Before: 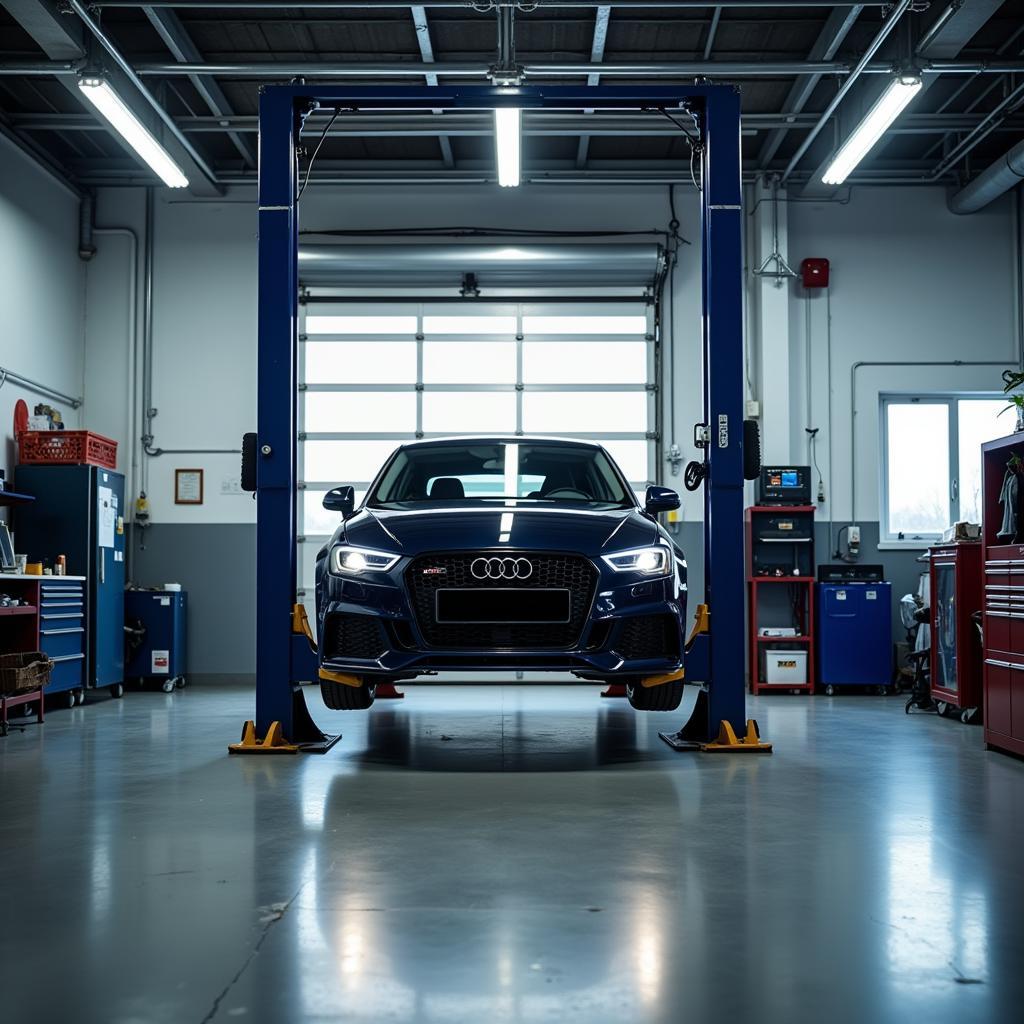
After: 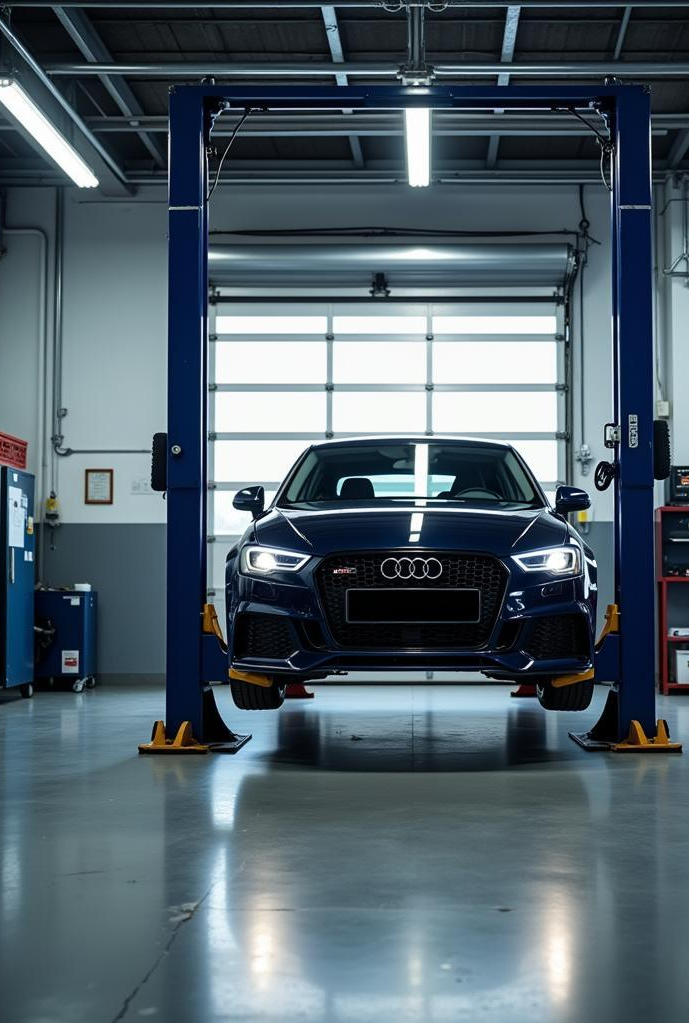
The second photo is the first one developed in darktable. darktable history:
crop and rotate: left 8.794%, right 23.84%
